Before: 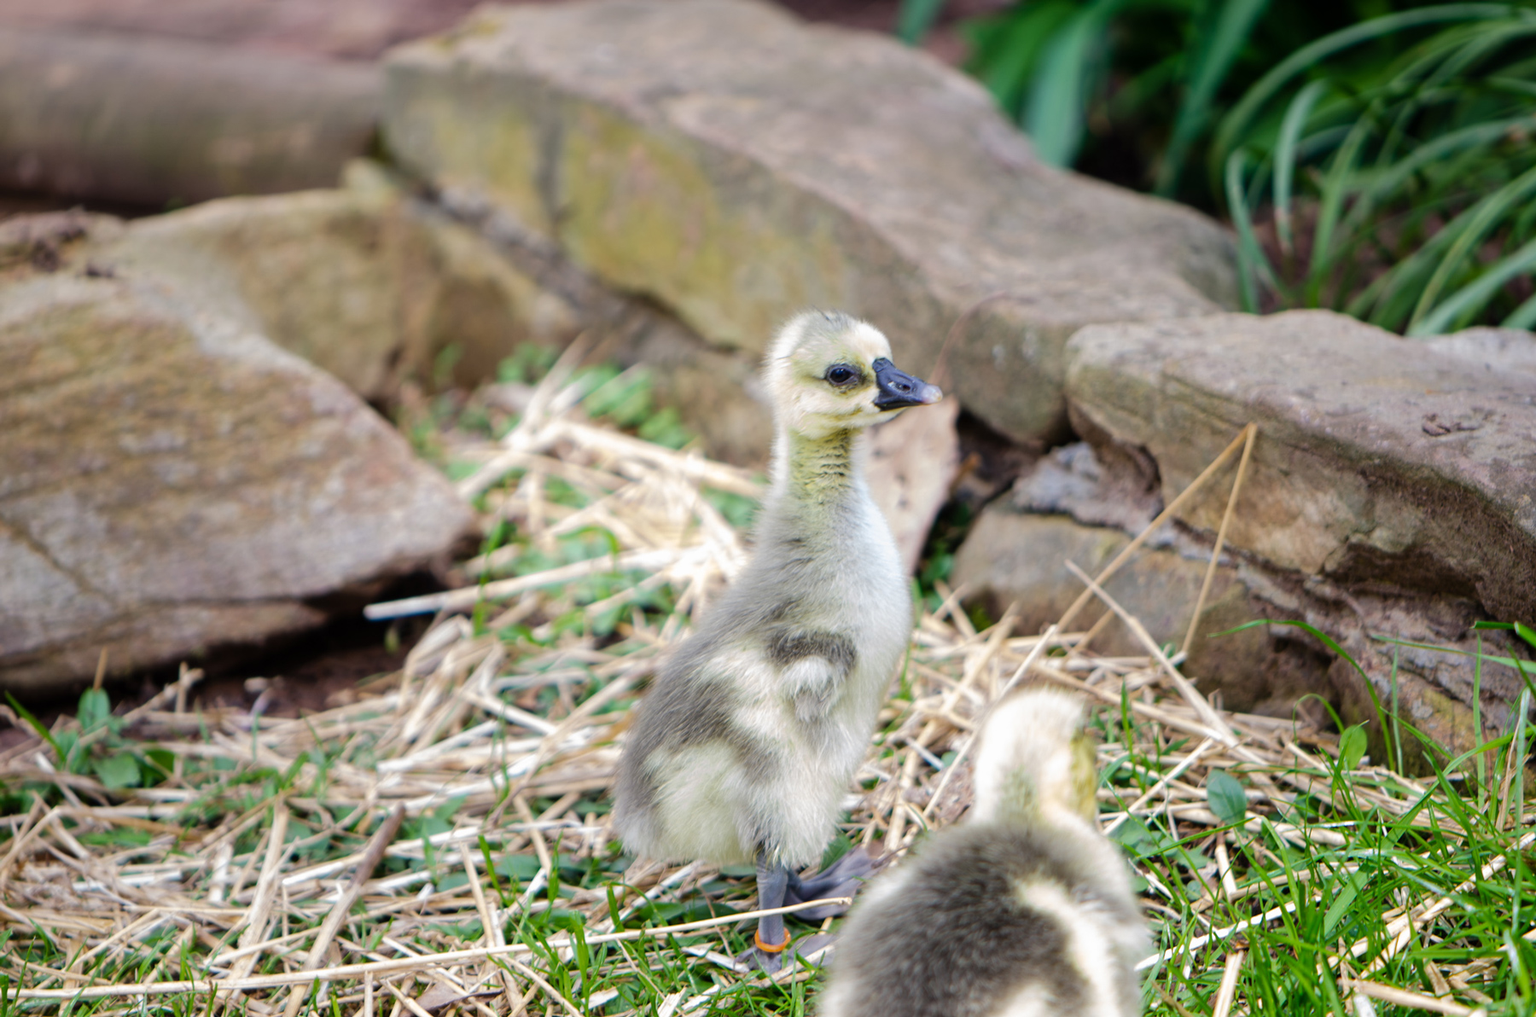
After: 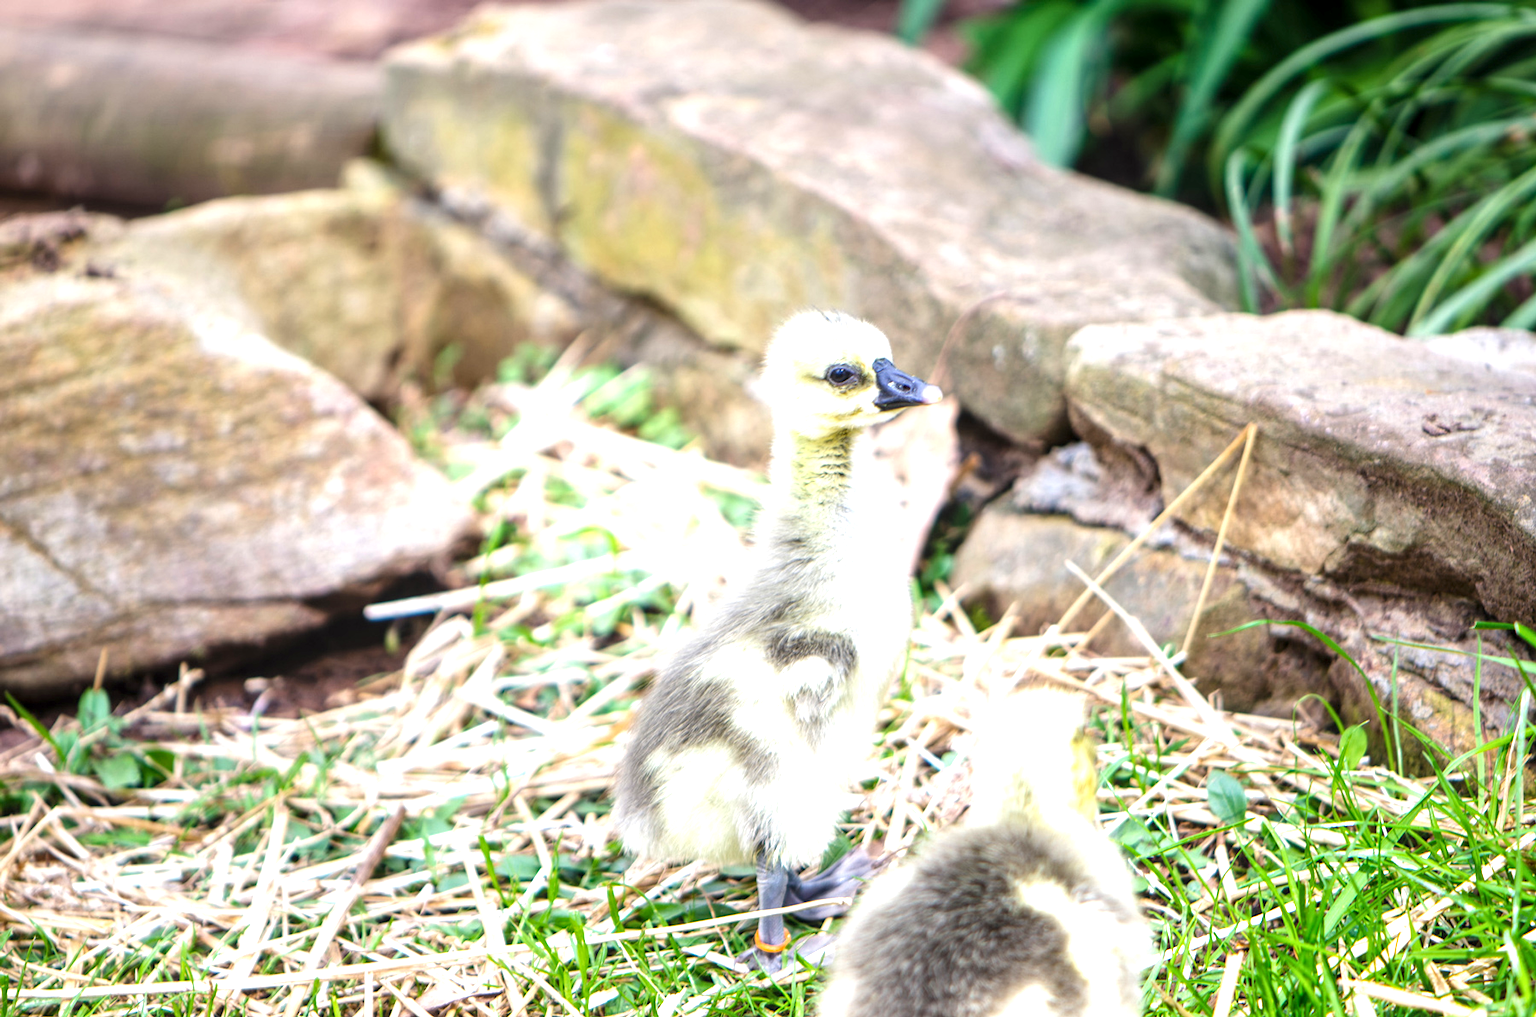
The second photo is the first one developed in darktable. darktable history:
exposure: black level correction 0, exposure 1.104 EV, compensate exposure bias true, compensate highlight preservation false
local contrast: on, module defaults
